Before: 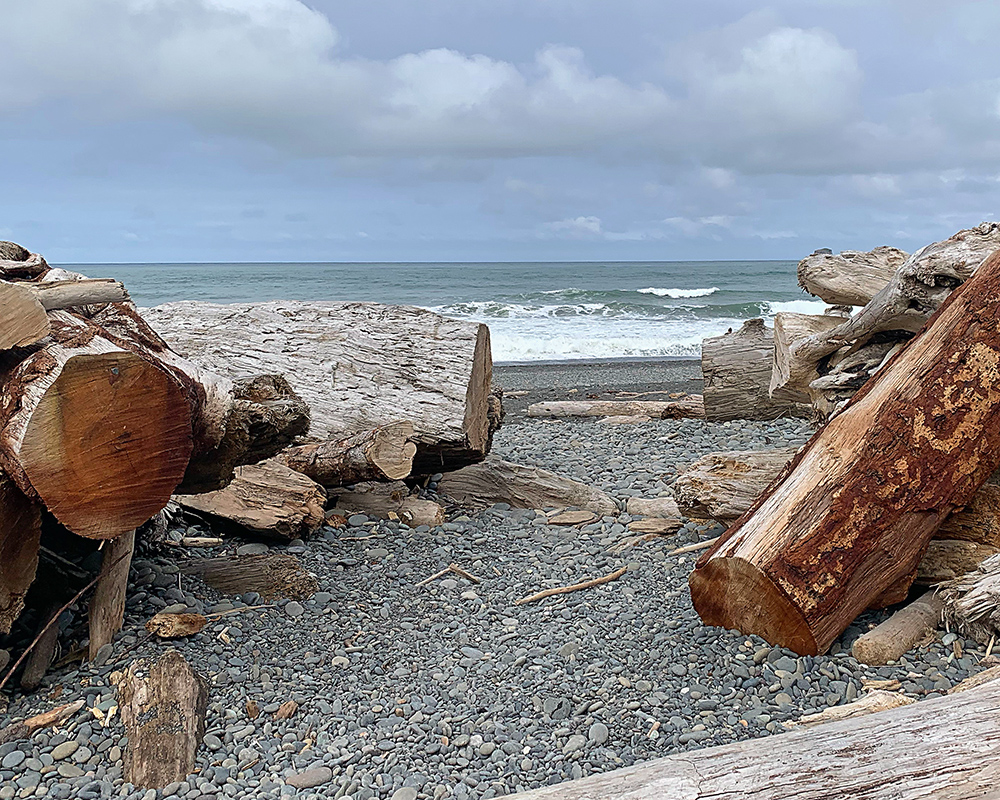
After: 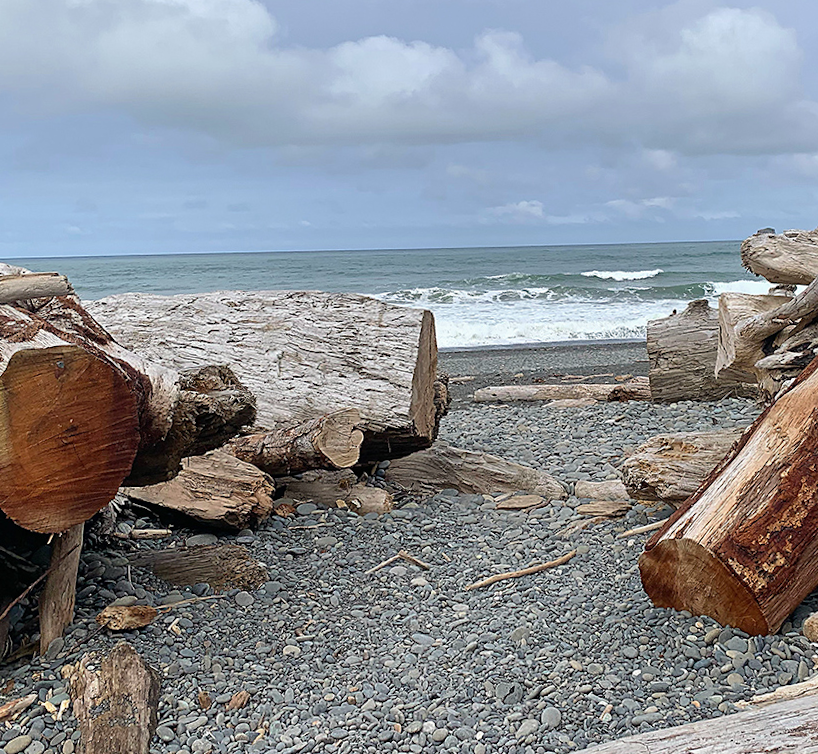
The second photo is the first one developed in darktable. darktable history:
crop and rotate: angle 1.14°, left 4.353%, top 0.665%, right 11.742%, bottom 2.656%
